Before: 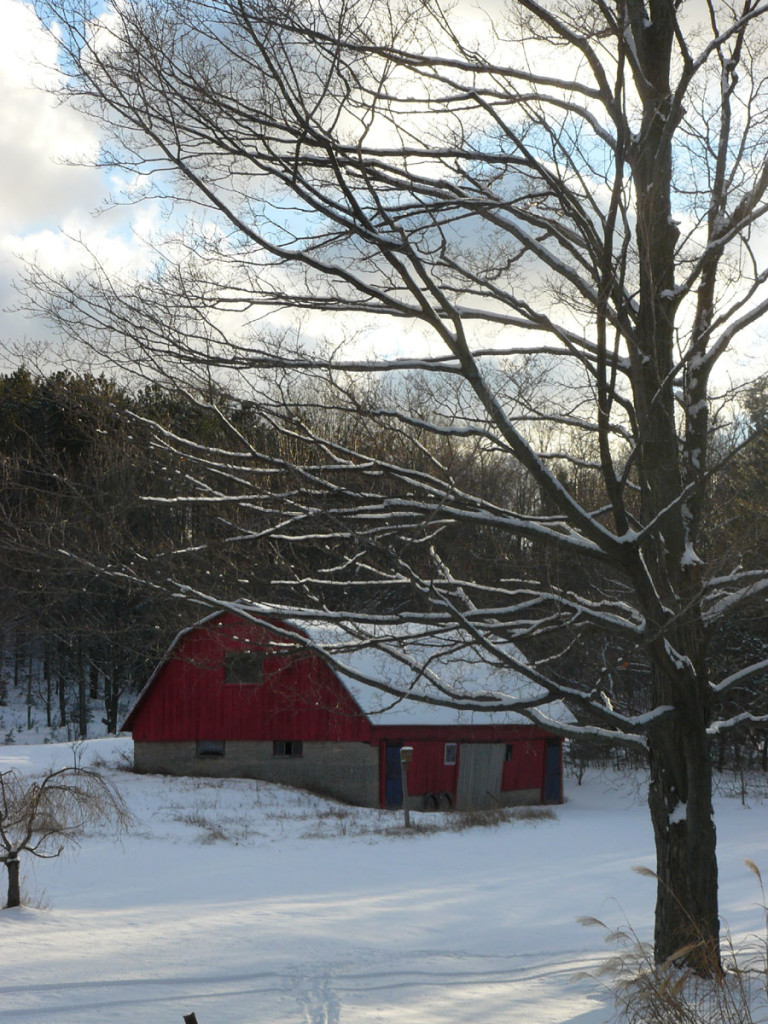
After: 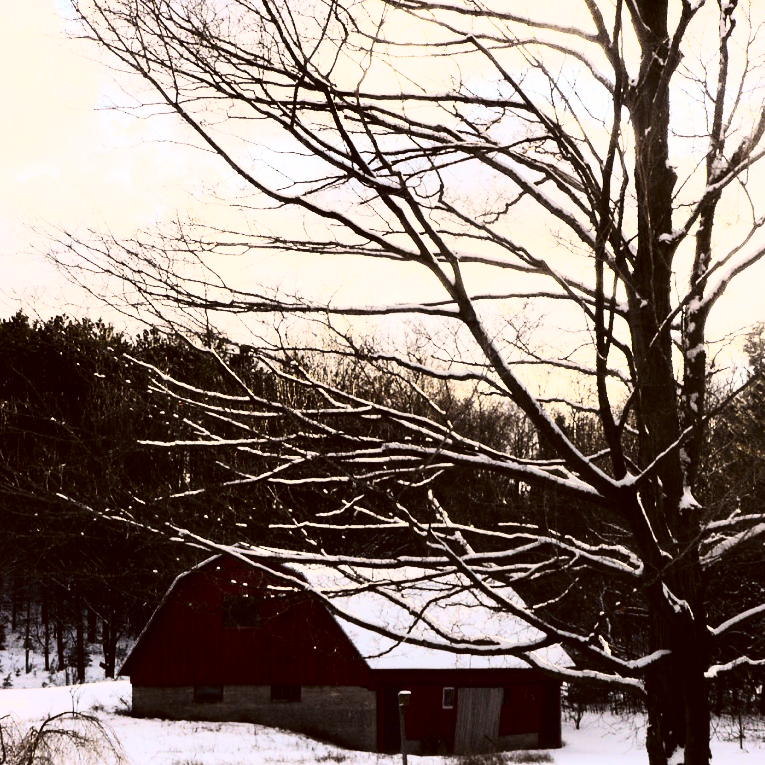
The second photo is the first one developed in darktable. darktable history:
color correction: highlights a* 10.21, highlights b* 9.79, shadows a* 8.61, shadows b* 7.88, saturation 0.8
crop: left 0.387%, top 5.469%, bottom 19.809%
contrast brightness saturation: contrast 0.28
rgb curve: curves: ch0 [(0, 0) (0.21, 0.15) (0.24, 0.21) (0.5, 0.75) (0.75, 0.96) (0.89, 0.99) (1, 1)]; ch1 [(0, 0.02) (0.21, 0.13) (0.25, 0.2) (0.5, 0.67) (0.75, 0.9) (0.89, 0.97) (1, 1)]; ch2 [(0, 0.02) (0.21, 0.13) (0.25, 0.2) (0.5, 0.67) (0.75, 0.9) (0.89, 0.97) (1, 1)], compensate middle gray true
